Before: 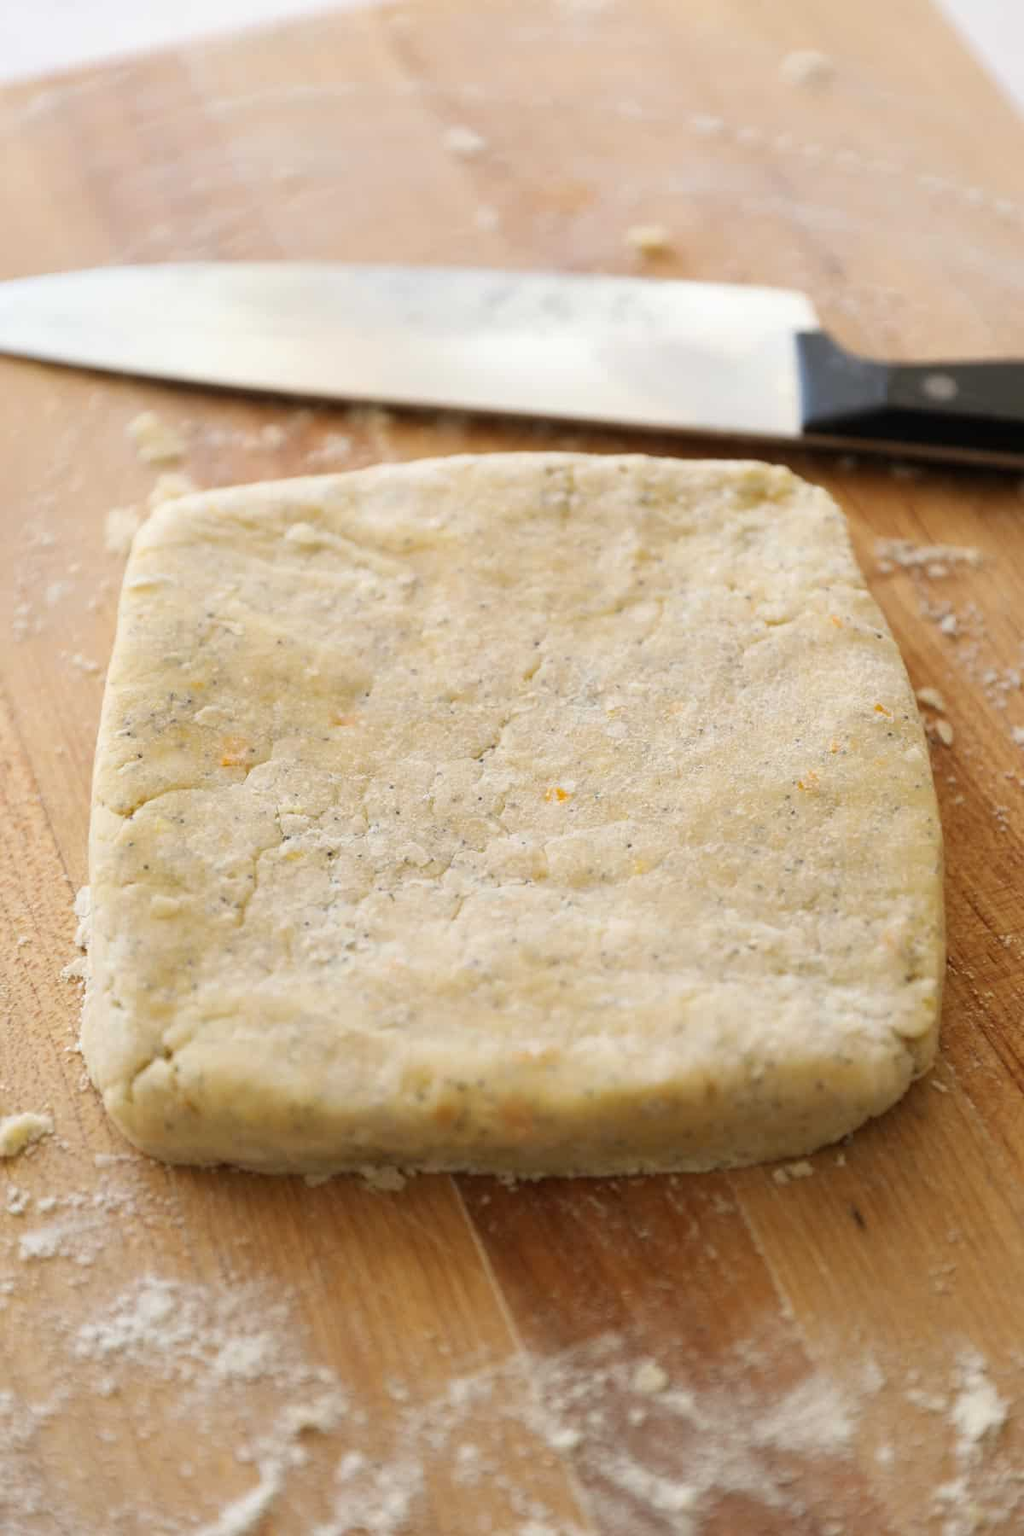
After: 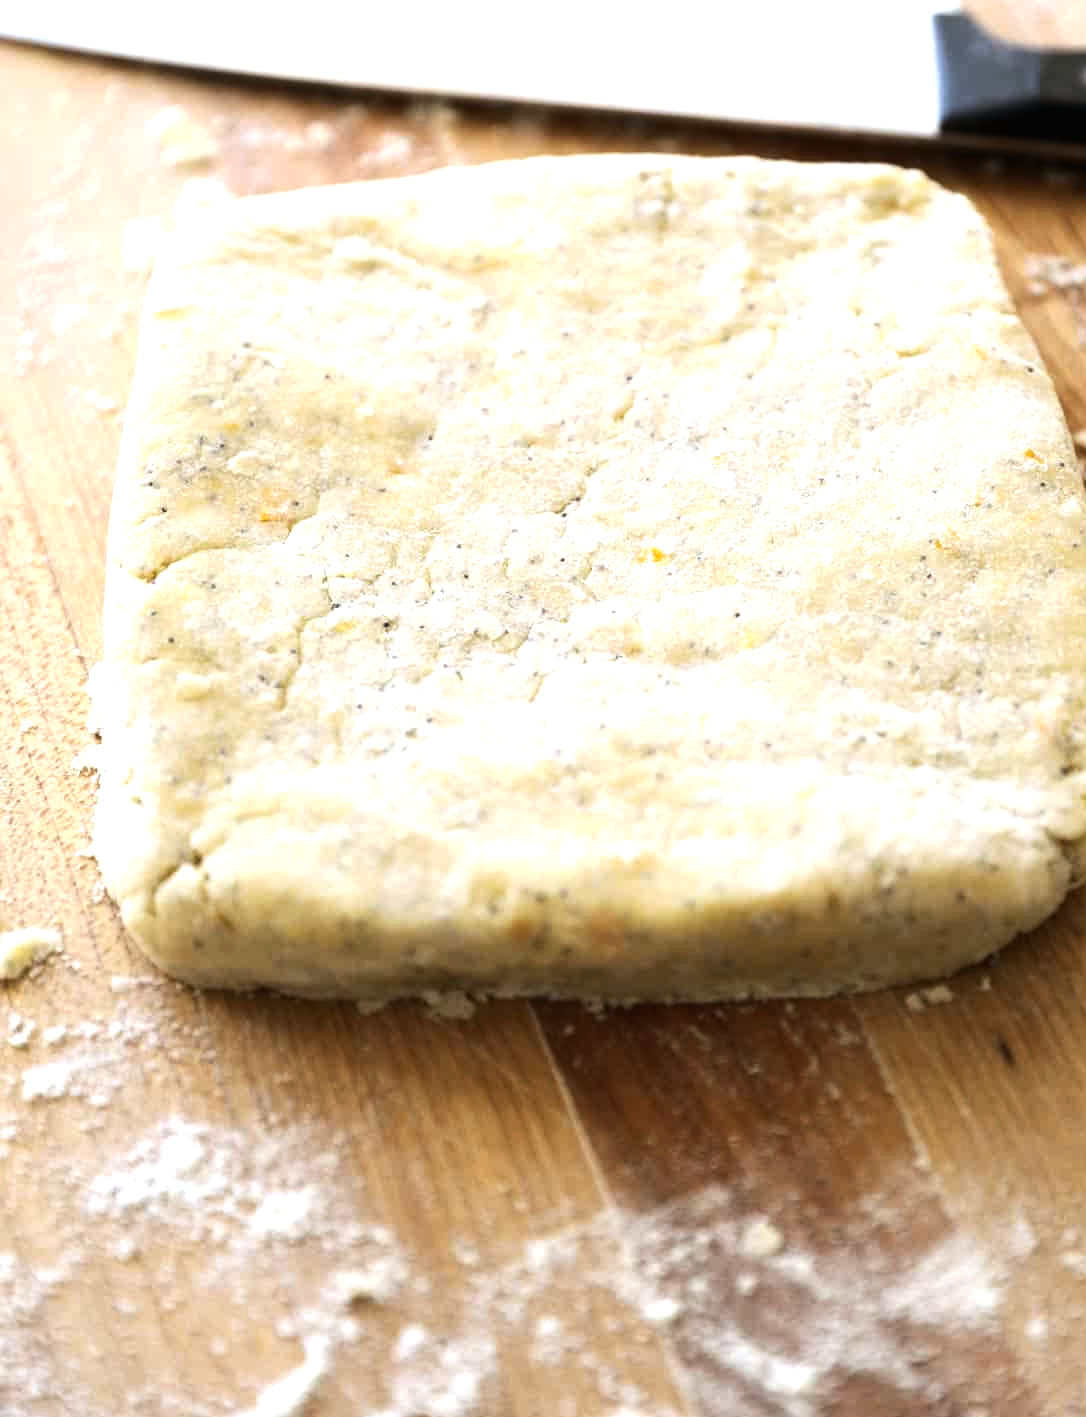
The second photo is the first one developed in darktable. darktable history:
crop: top 20.916%, right 9.437%, bottom 0.316%
white balance: red 0.954, blue 1.079
tone equalizer: -8 EV -1.08 EV, -7 EV -1.01 EV, -6 EV -0.867 EV, -5 EV -0.578 EV, -3 EV 0.578 EV, -2 EV 0.867 EV, -1 EV 1.01 EV, +0 EV 1.08 EV, edges refinement/feathering 500, mask exposure compensation -1.57 EV, preserve details no
